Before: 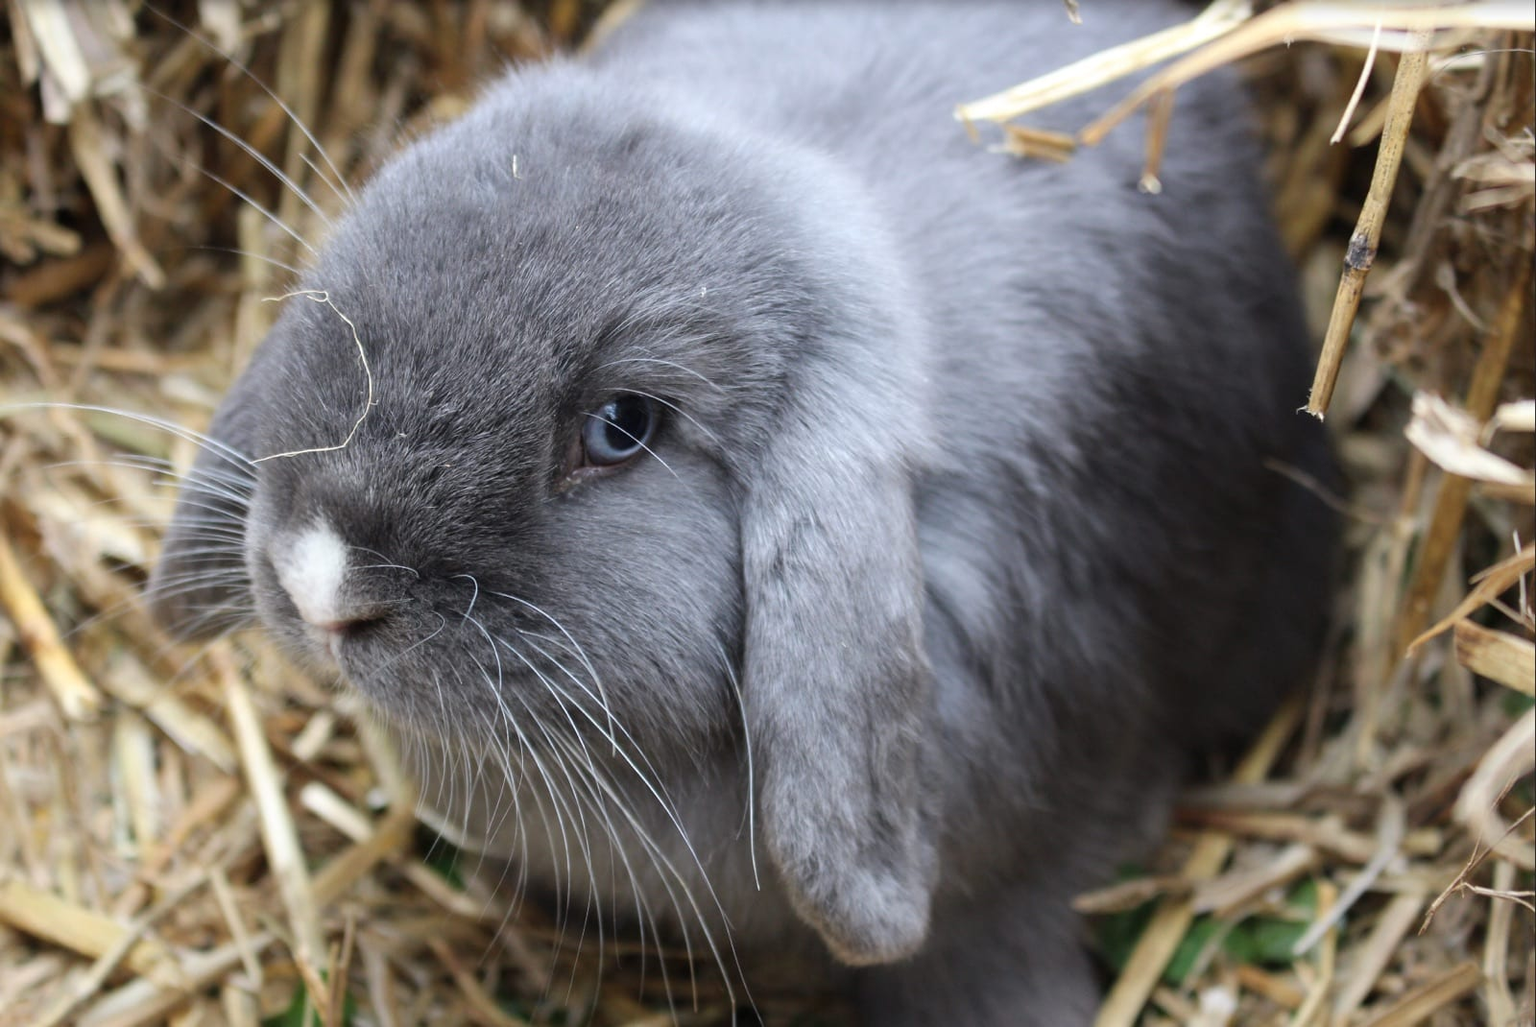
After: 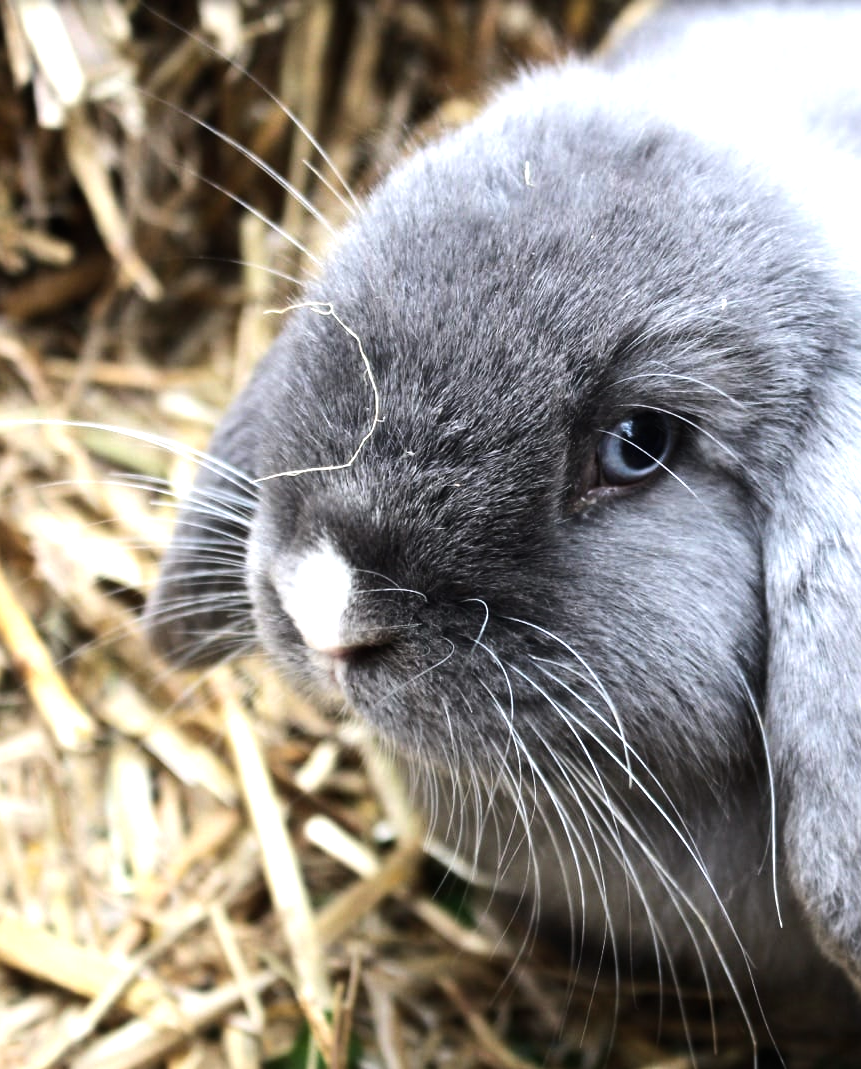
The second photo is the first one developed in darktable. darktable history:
tone equalizer: -8 EV -1.08 EV, -7 EV -1.01 EV, -6 EV -0.867 EV, -5 EV -0.578 EV, -3 EV 0.578 EV, -2 EV 0.867 EV, -1 EV 1.01 EV, +0 EV 1.08 EV, edges refinement/feathering 500, mask exposure compensation -1.57 EV, preserve details no
crop: left 0.587%, right 45.588%, bottom 0.086%
